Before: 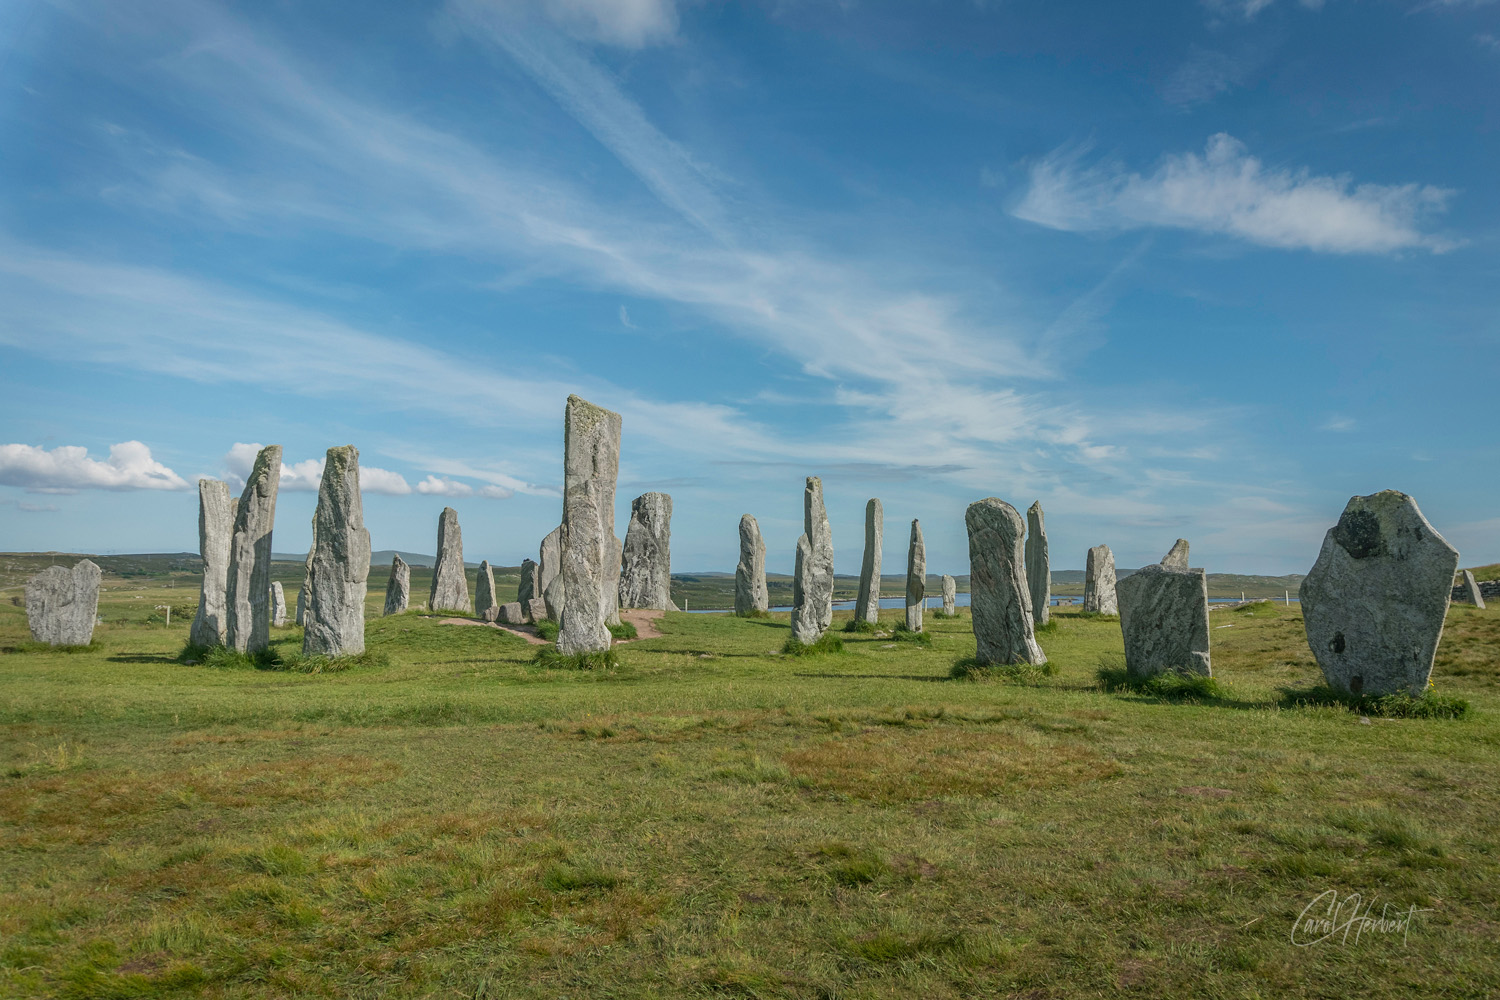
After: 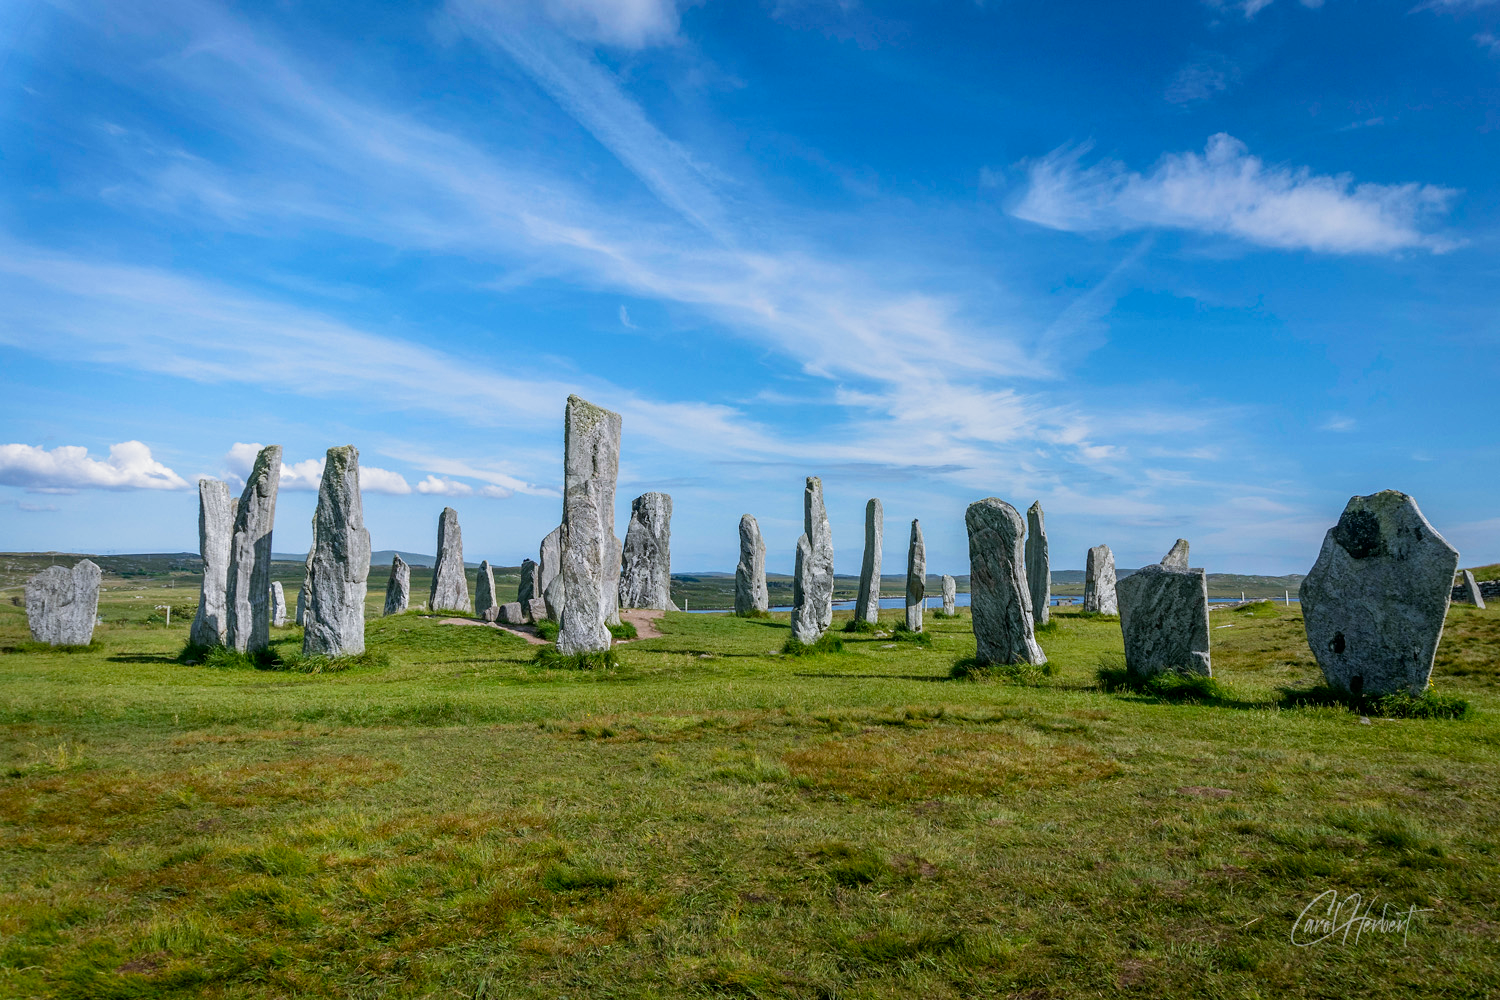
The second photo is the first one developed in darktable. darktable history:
filmic rgb: black relative exposure -8.2 EV, white relative exposure 2.2 EV, threshold 3 EV, hardness 7.11, latitude 75%, contrast 1.325, highlights saturation mix -2%, shadows ↔ highlights balance 30%, preserve chrominance no, color science v5 (2021), contrast in shadows safe, contrast in highlights safe, enable highlight reconstruction true
white balance: red 0.967, blue 1.119, emerald 0.756
color balance rgb: perceptual saturation grading › global saturation 10%
